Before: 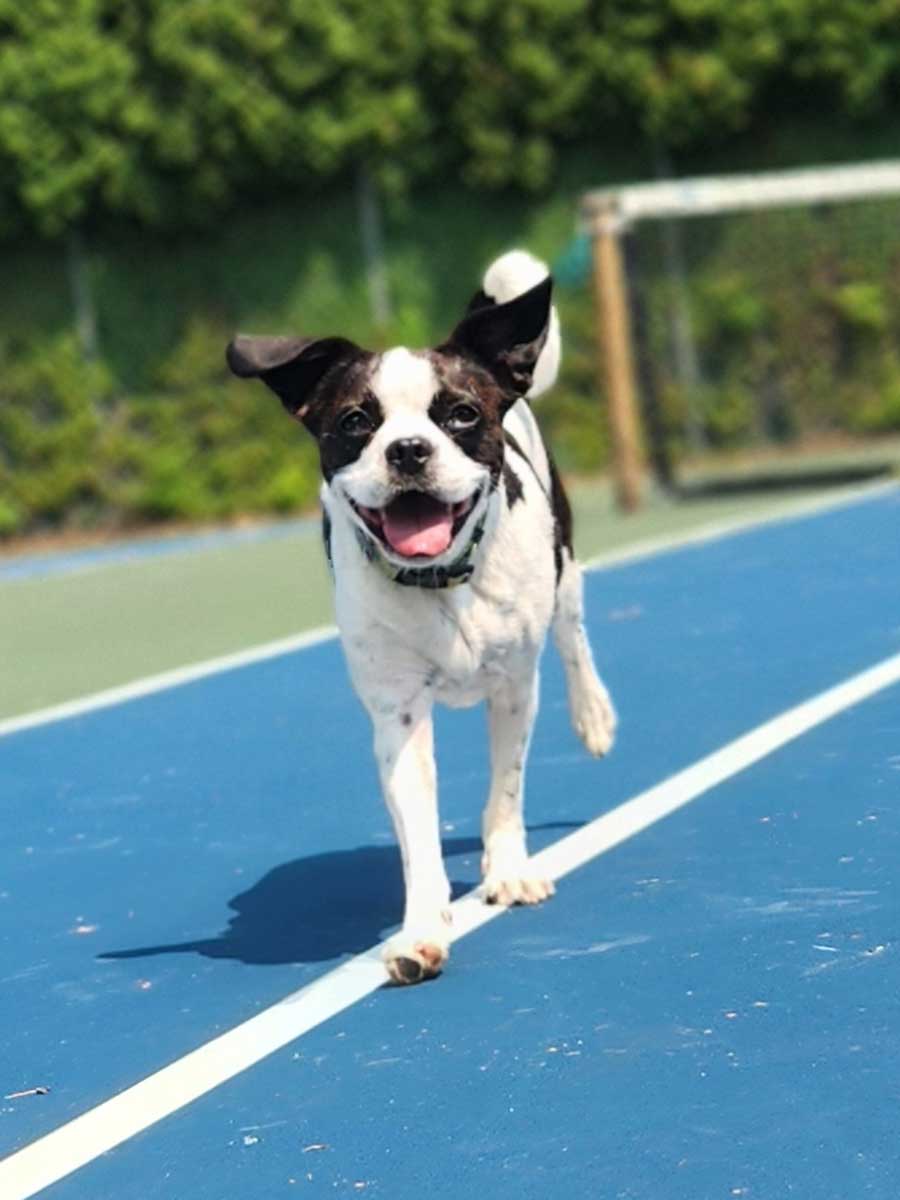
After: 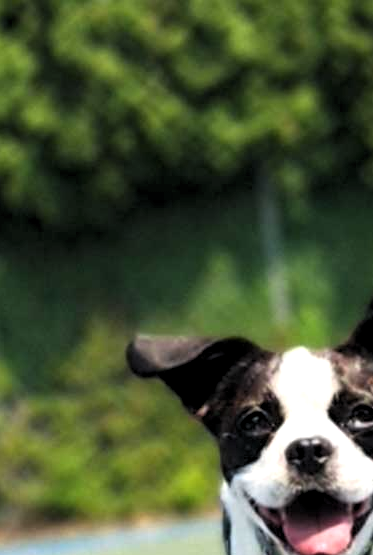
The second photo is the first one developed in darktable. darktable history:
crop and rotate: left 11.215%, top 0.066%, right 47.315%, bottom 53.672%
levels: levels [0.055, 0.477, 0.9]
